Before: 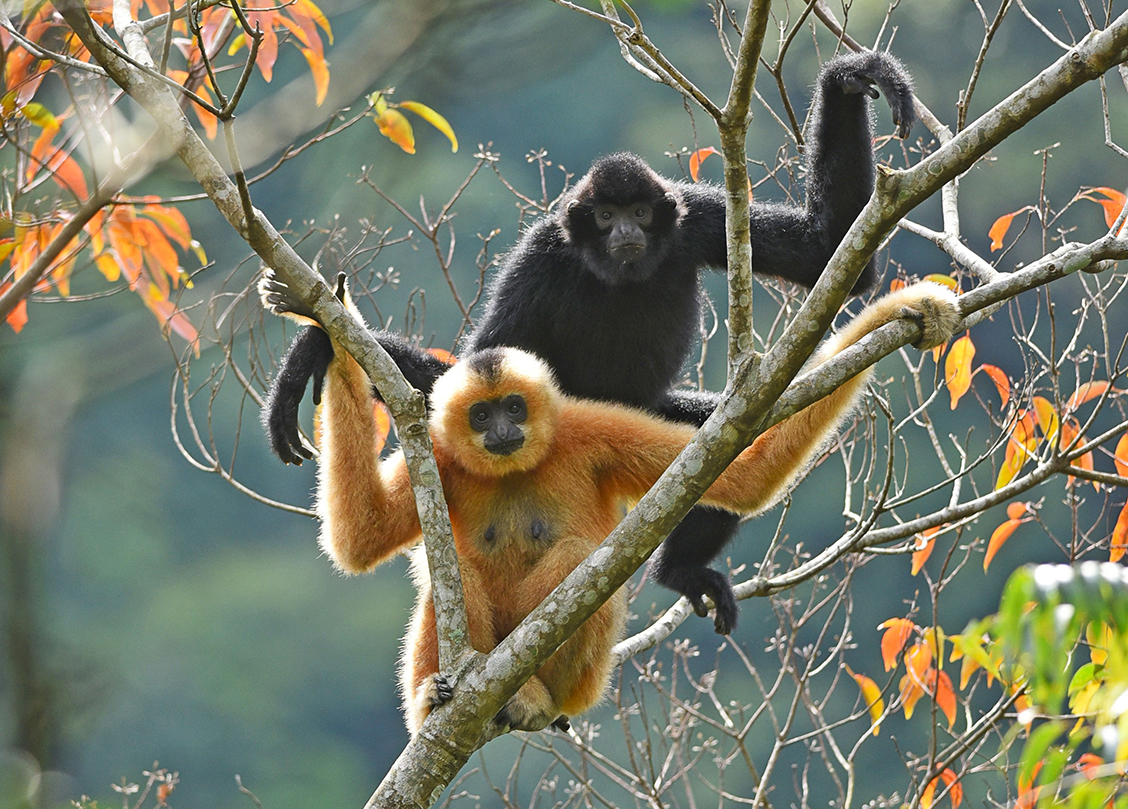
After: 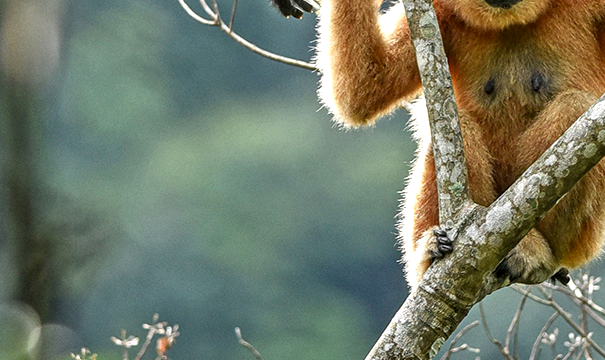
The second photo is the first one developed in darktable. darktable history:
crop and rotate: top 55.292%, right 46.315%, bottom 0.132%
local contrast: highlights 77%, shadows 56%, detail 174%, midtone range 0.427
